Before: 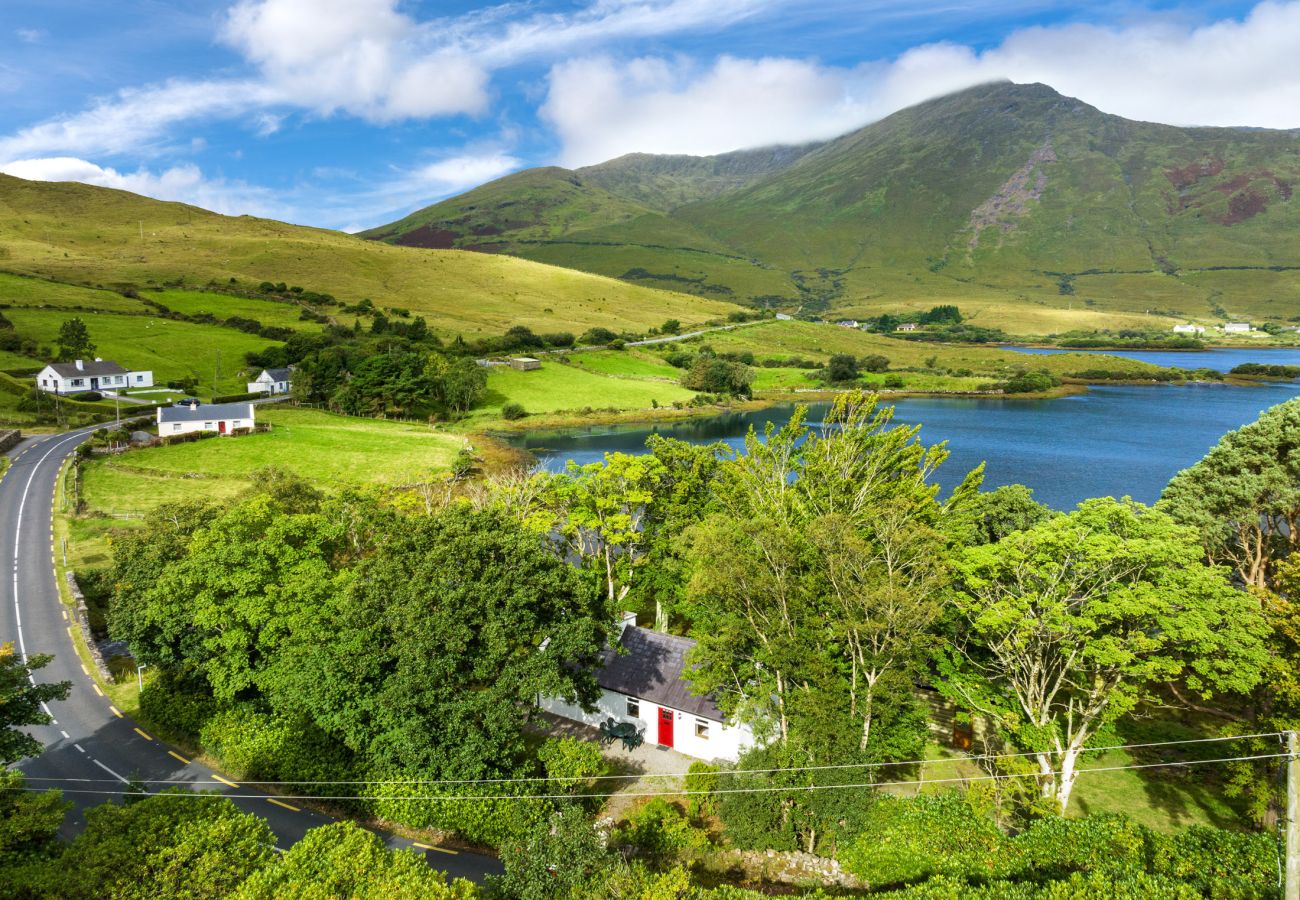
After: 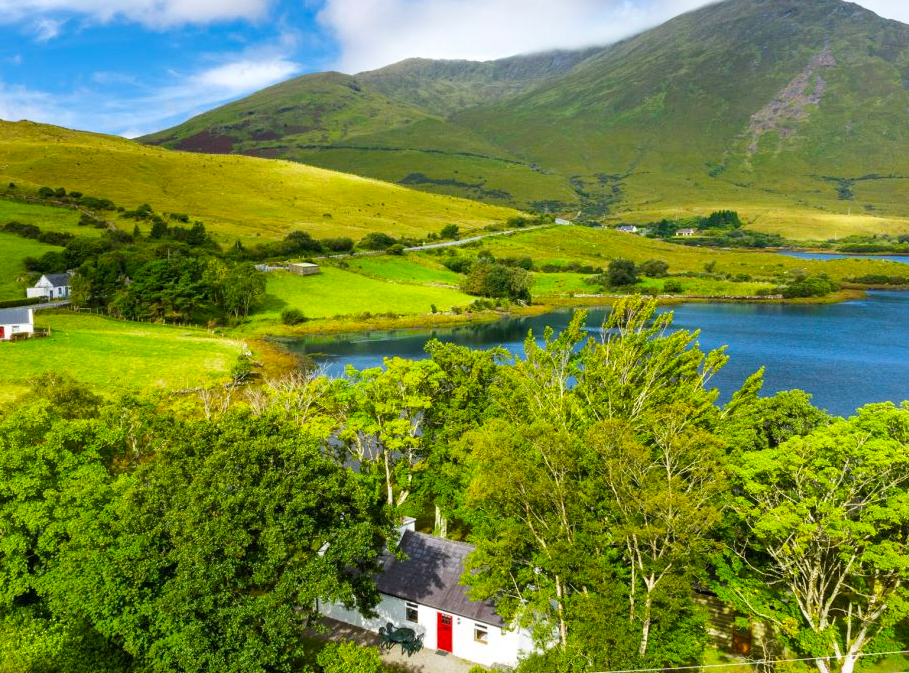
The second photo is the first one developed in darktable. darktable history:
color balance: output saturation 120%
crop and rotate: left 17.046%, top 10.659%, right 12.989%, bottom 14.553%
